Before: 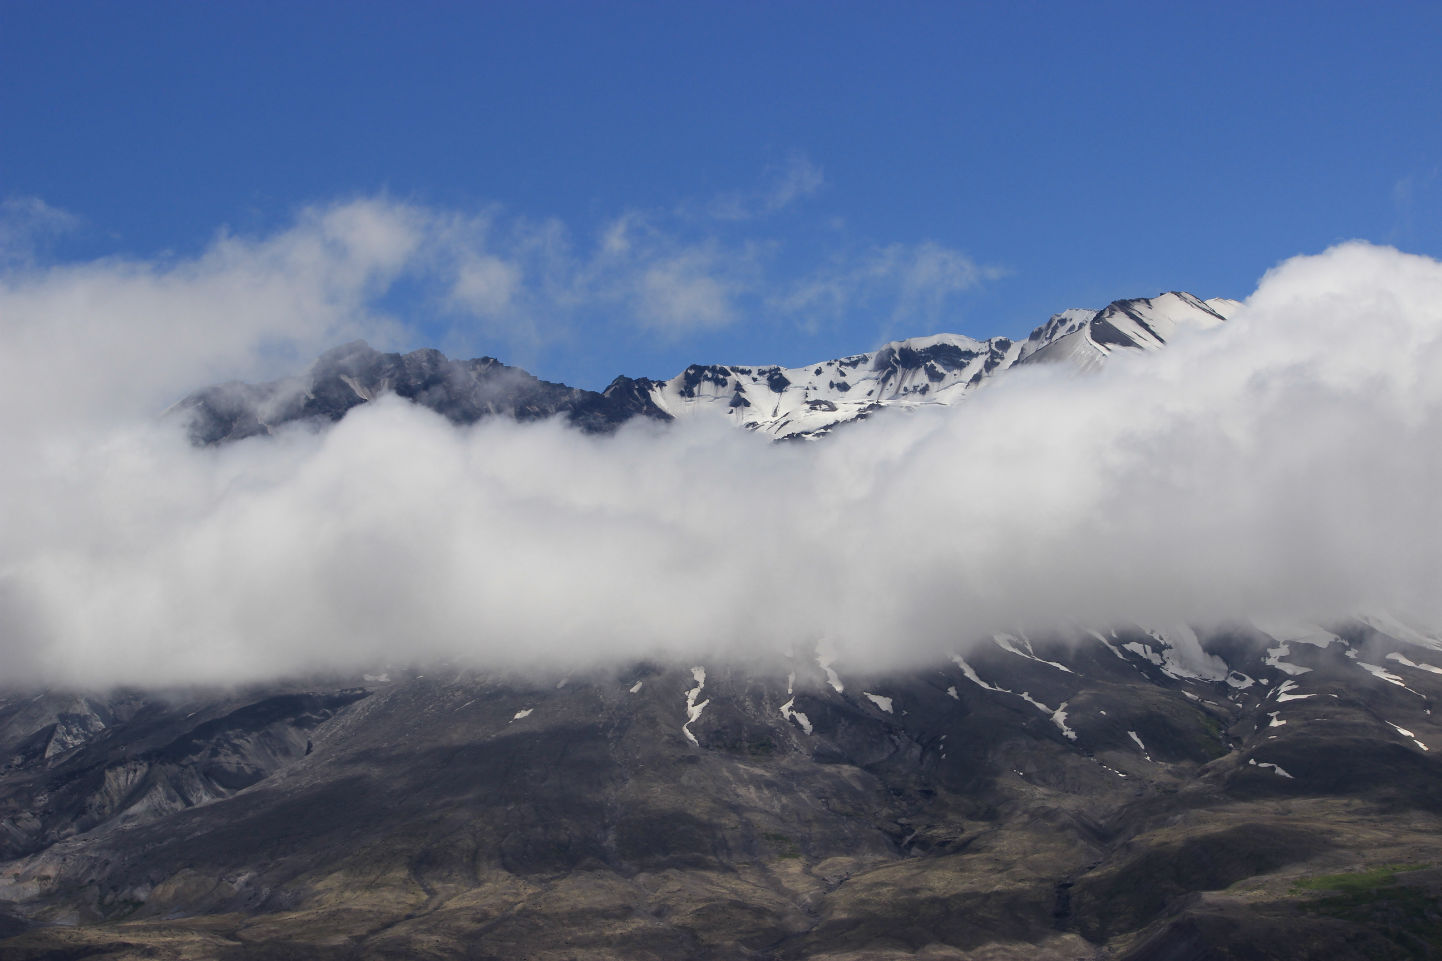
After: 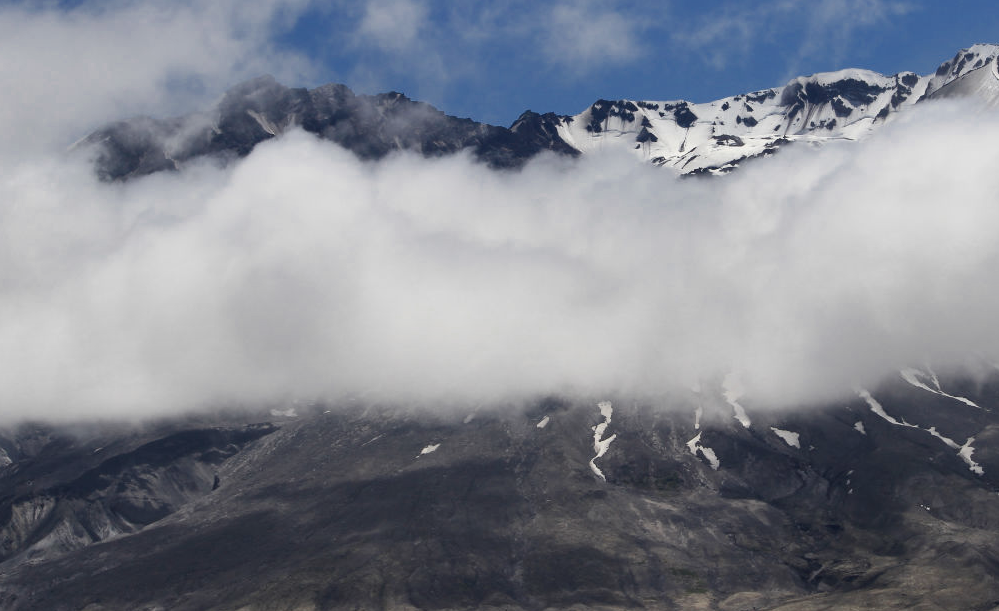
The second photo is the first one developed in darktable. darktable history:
shadows and highlights: shadows 32.83, highlights -47.7, soften with gaussian
color zones: curves: ch0 [(0, 0.5) (0.125, 0.4) (0.25, 0.5) (0.375, 0.4) (0.5, 0.4) (0.625, 0.35) (0.75, 0.35) (0.875, 0.5)]; ch1 [(0, 0.35) (0.125, 0.45) (0.25, 0.35) (0.375, 0.35) (0.5, 0.35) (0.625, 0.35) (0.75, 0.45) (0.875, 0.35)]; ch2 [(0, 0.6) (0.125, 0.5) (0.25, 0.5) (0.375, 0.6) (0.5, 0.6) (0.625, 0.5) (0.75, 0.5) (0.875, 0.5)]
contrast brightness saturation: contrast 0.15, brightness 0.05
crop: left 6.488%, top 27.668%, right 24.183%, bottom 8.656%
